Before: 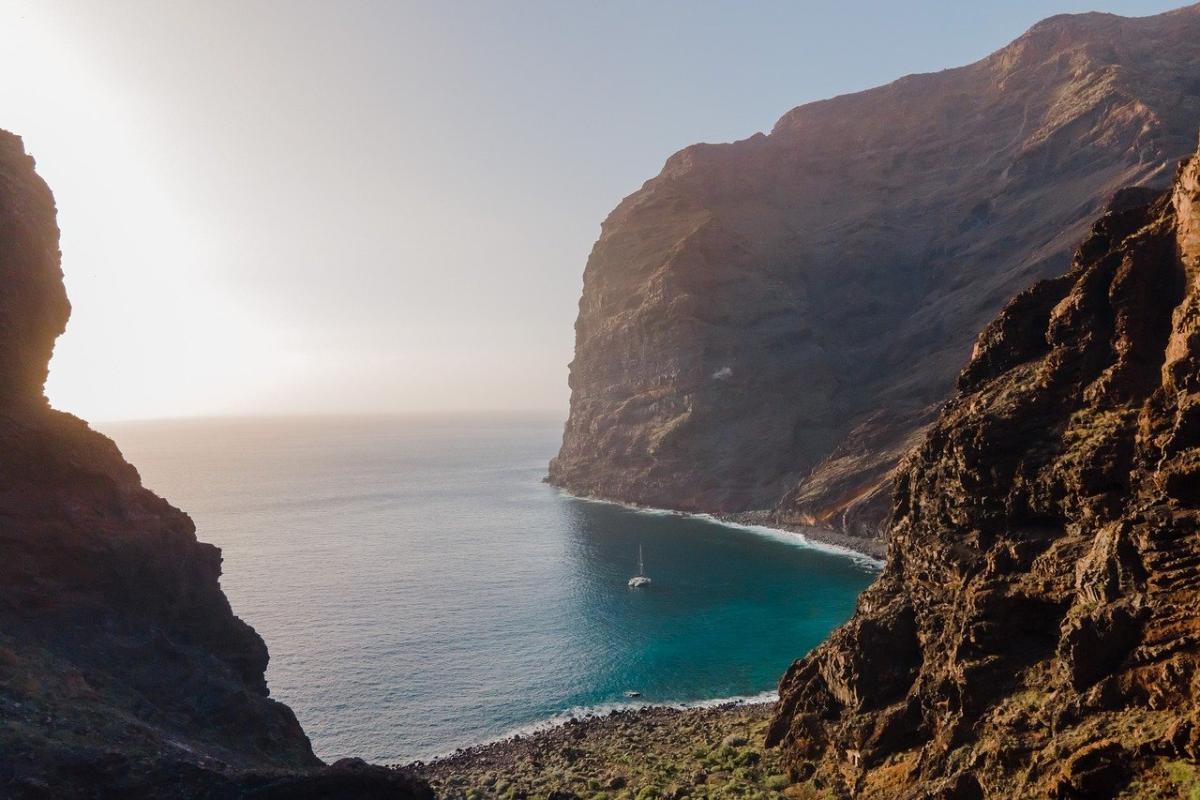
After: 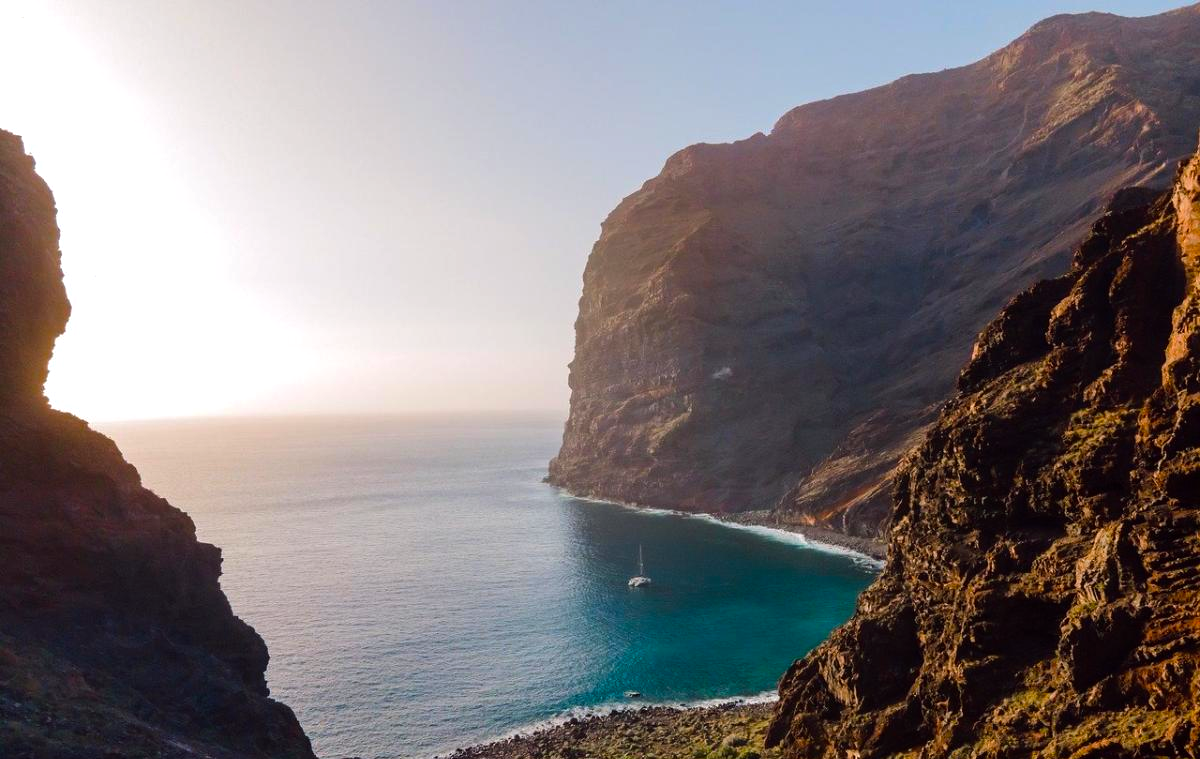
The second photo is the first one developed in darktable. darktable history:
color balance: lift [1, 1.001, 0.999, 1.001], gamma [1, 1.004, 1.007, 0.993], gain [1, 0.991, 0.987, 1.013], contrast 10%, output saturation 120%
crop and rotate: top 0%, bottom 5.097%
